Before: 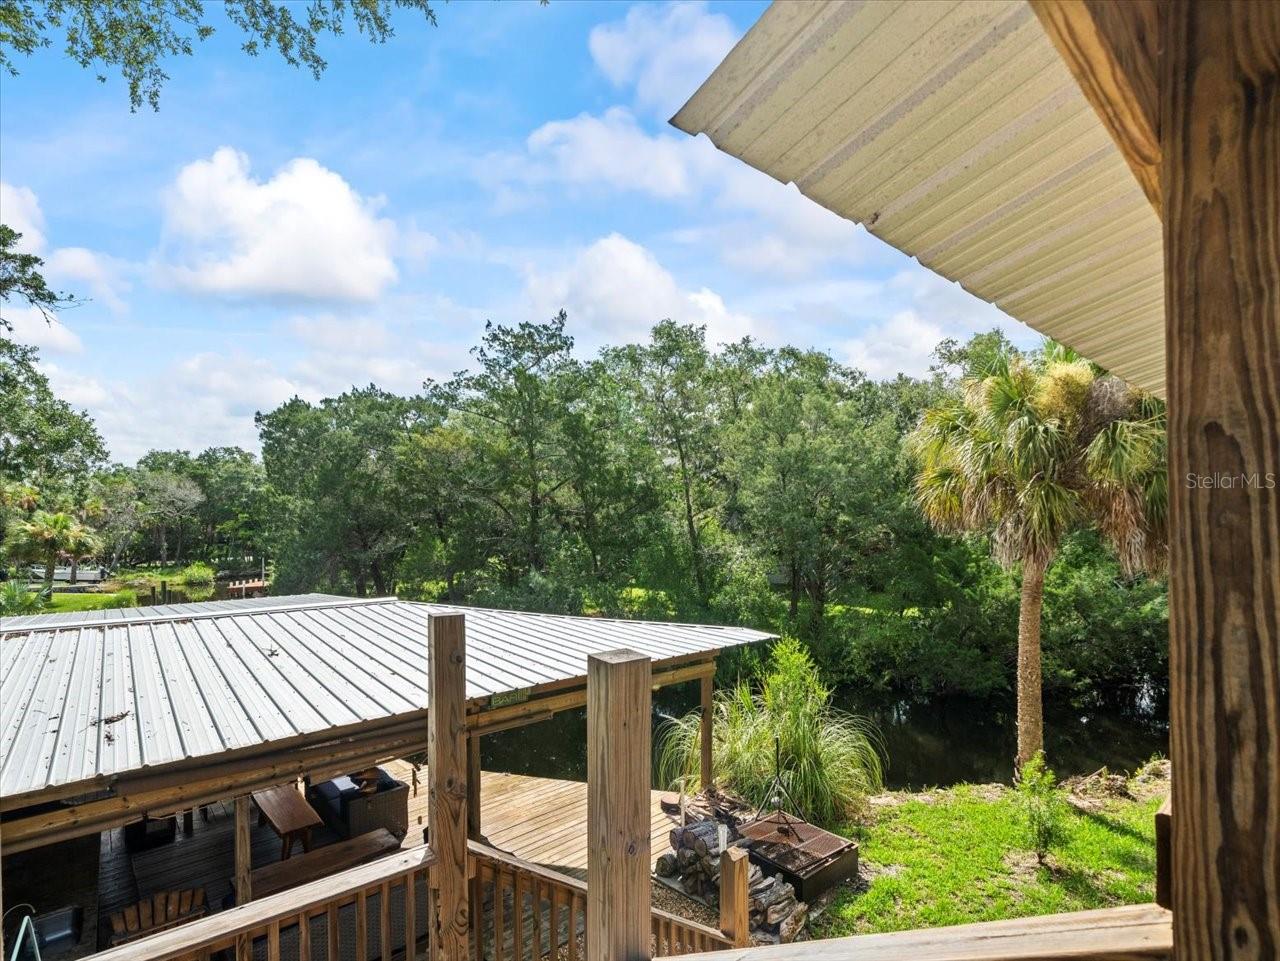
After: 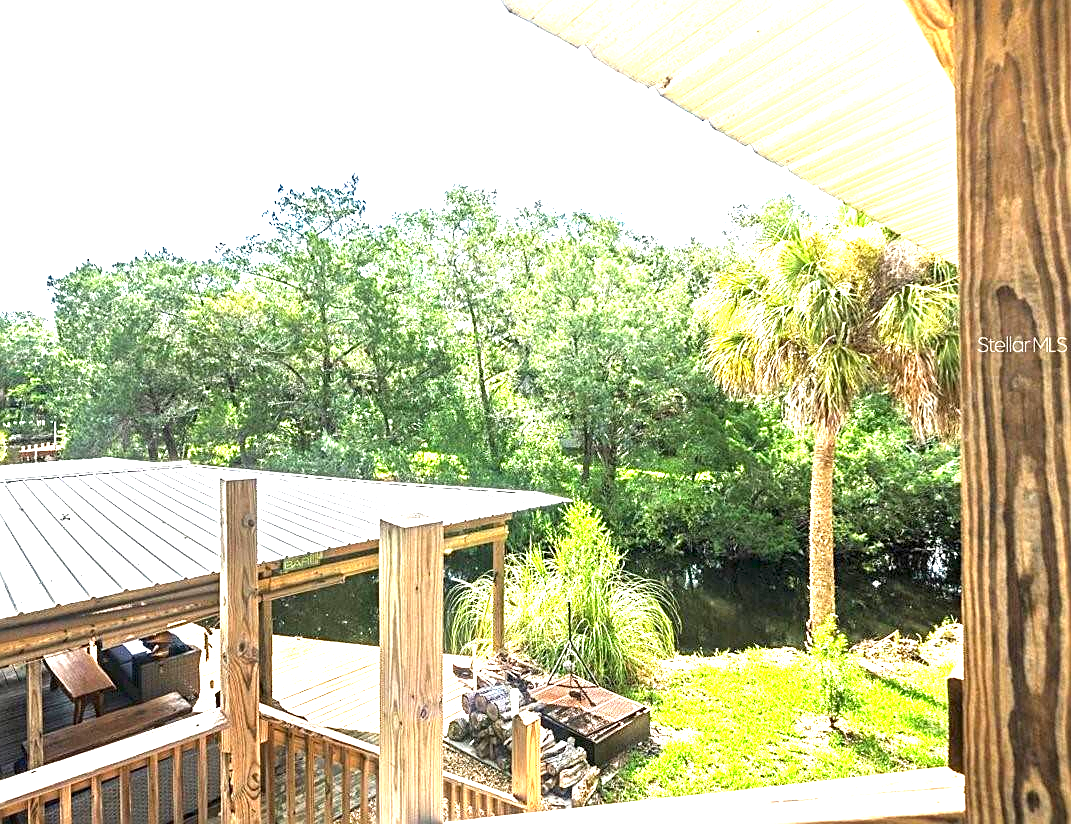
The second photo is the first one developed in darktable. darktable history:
sharpen: on, module defaults
exposure: exposure 2.207 EV, compensate highlight preservation false
crop: left 16.315%, top 14.246%
